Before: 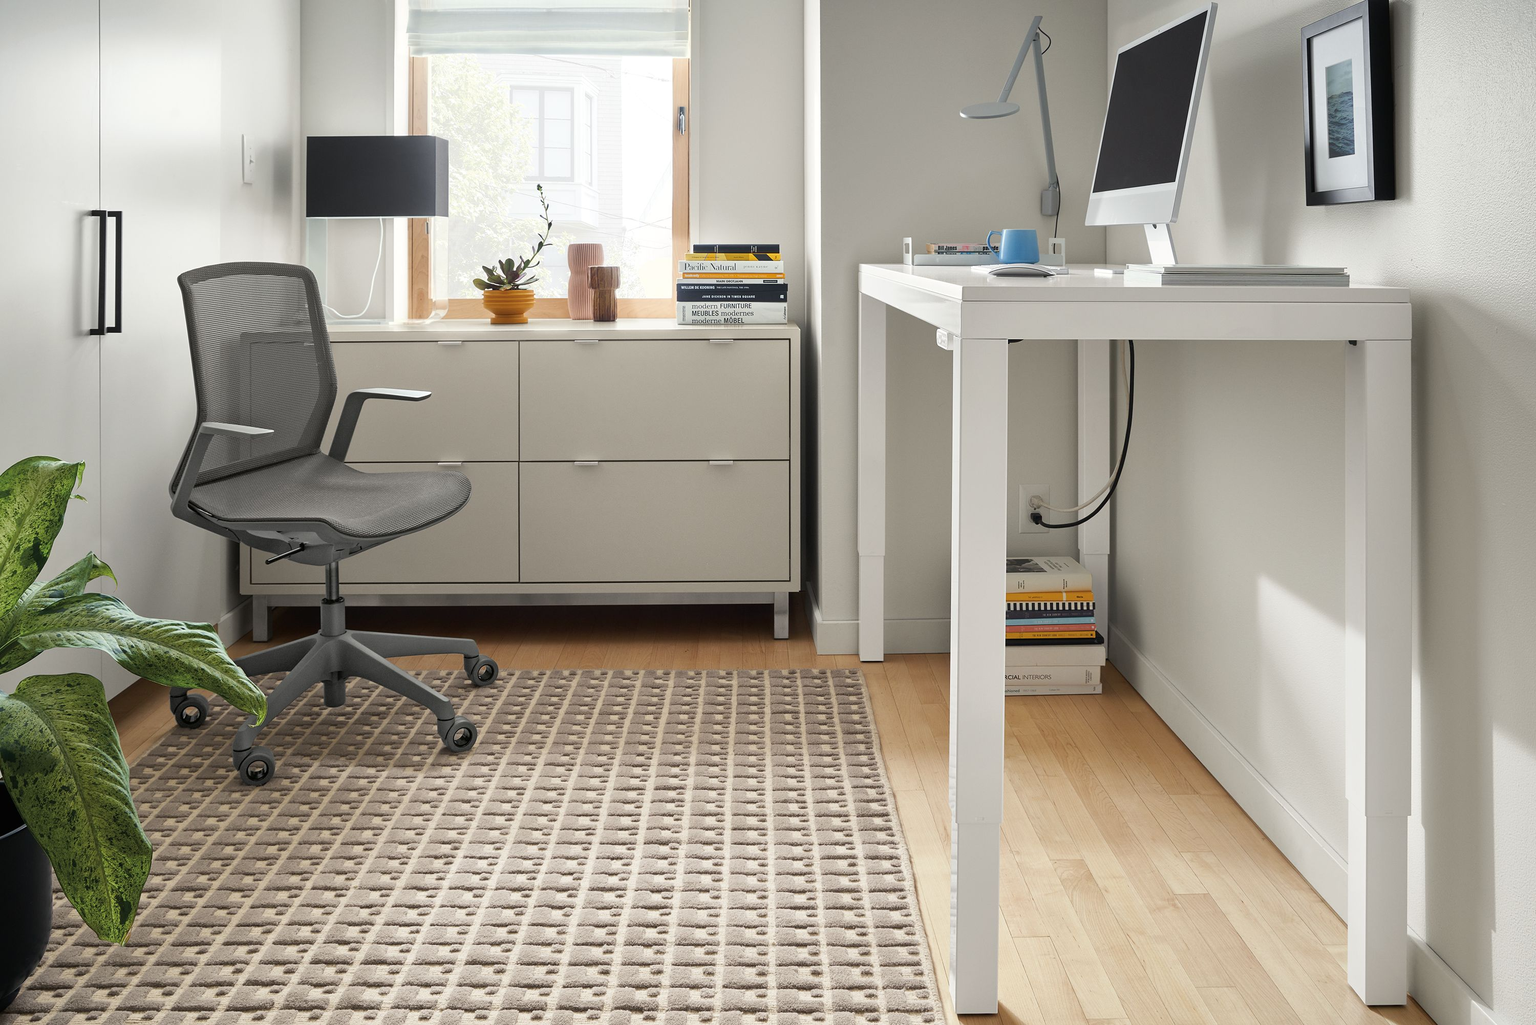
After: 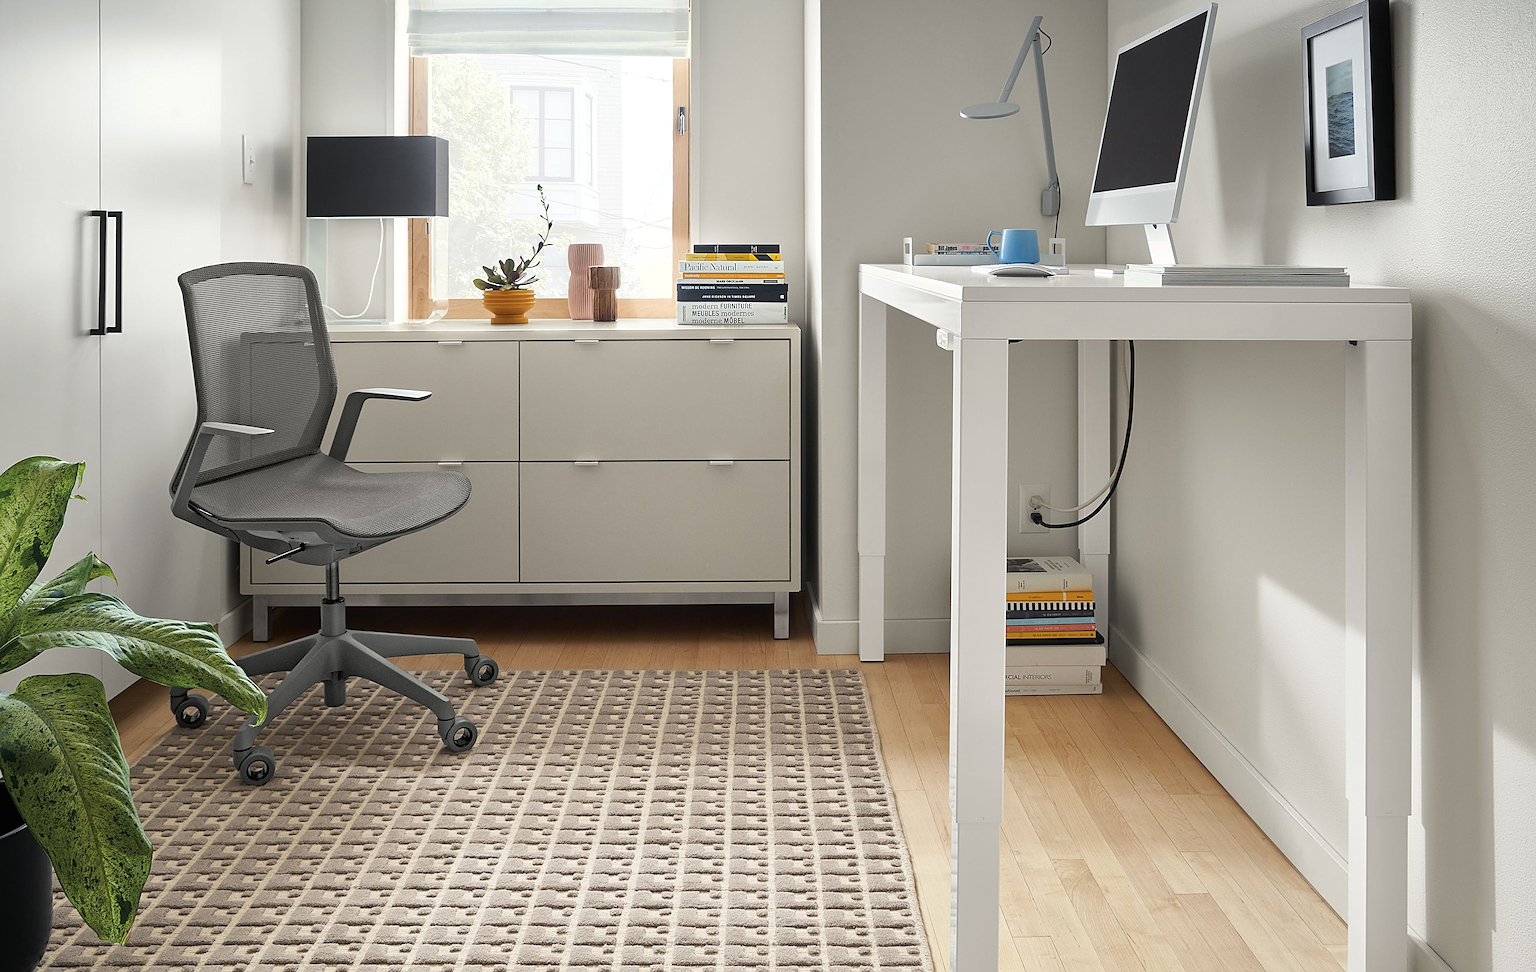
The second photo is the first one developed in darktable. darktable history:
crop and rotate: top 0%, bottom 5.097%
sharpen: on, module defaults
exposure: exposure 0.02 EV, compensate highlight preservation false
